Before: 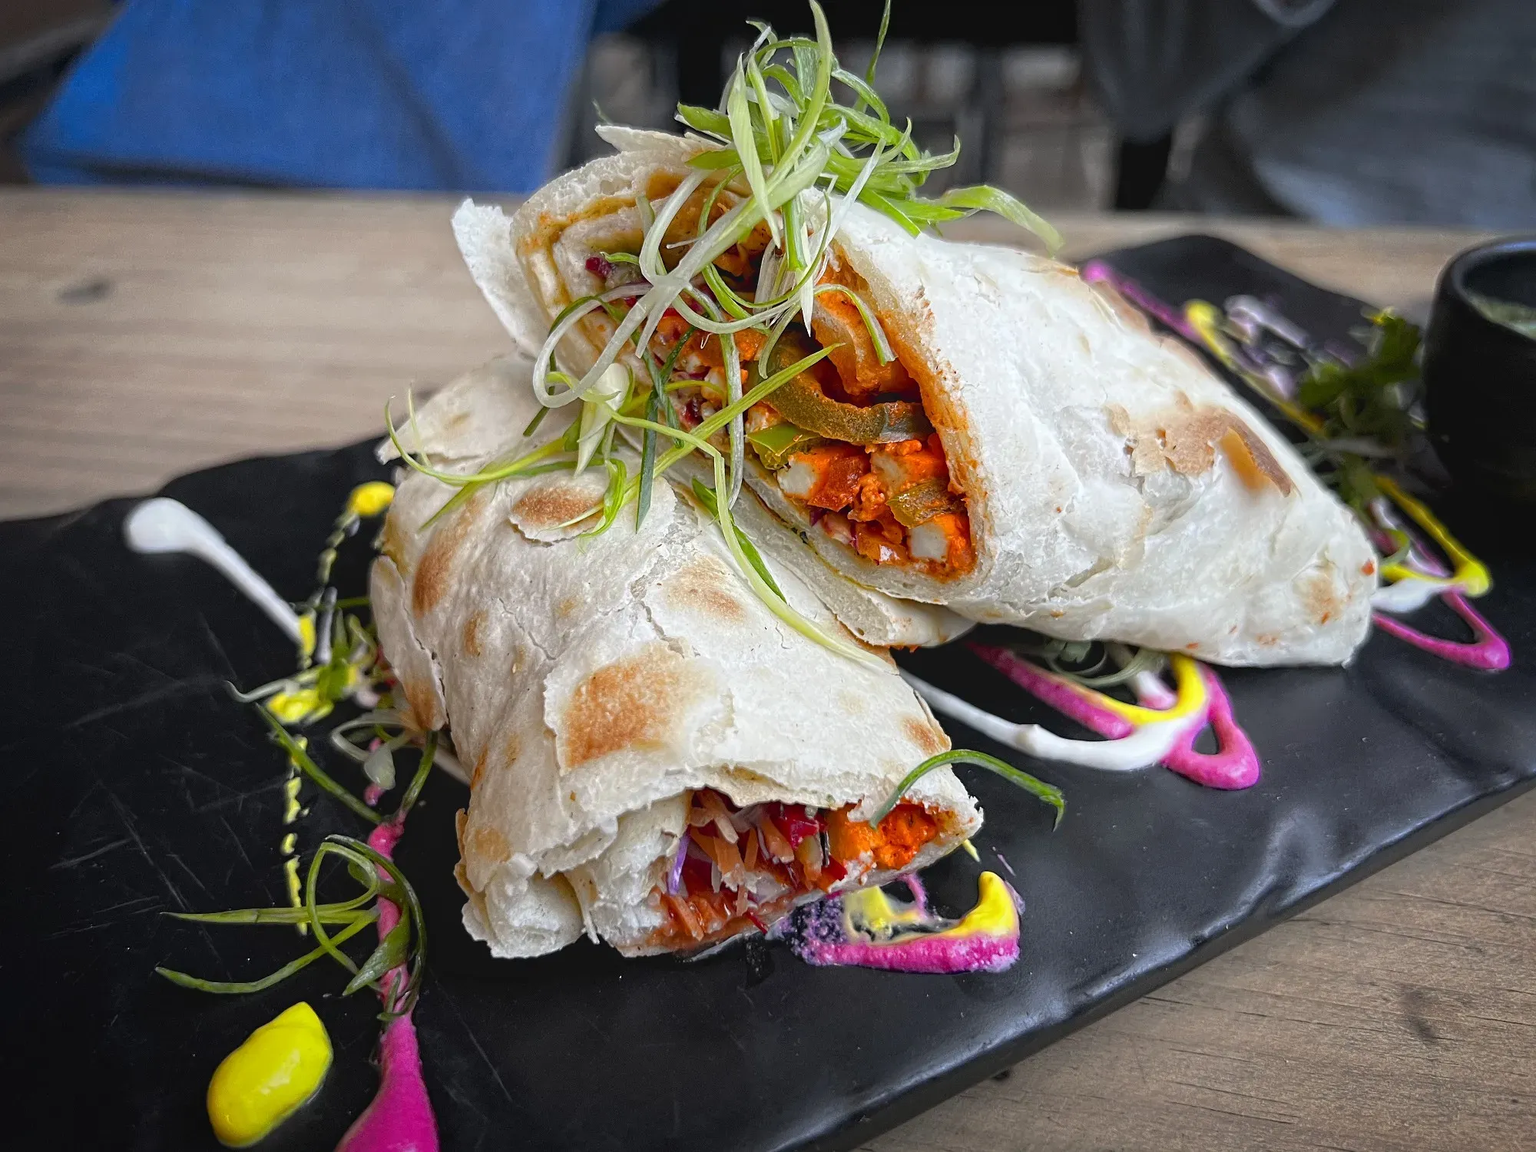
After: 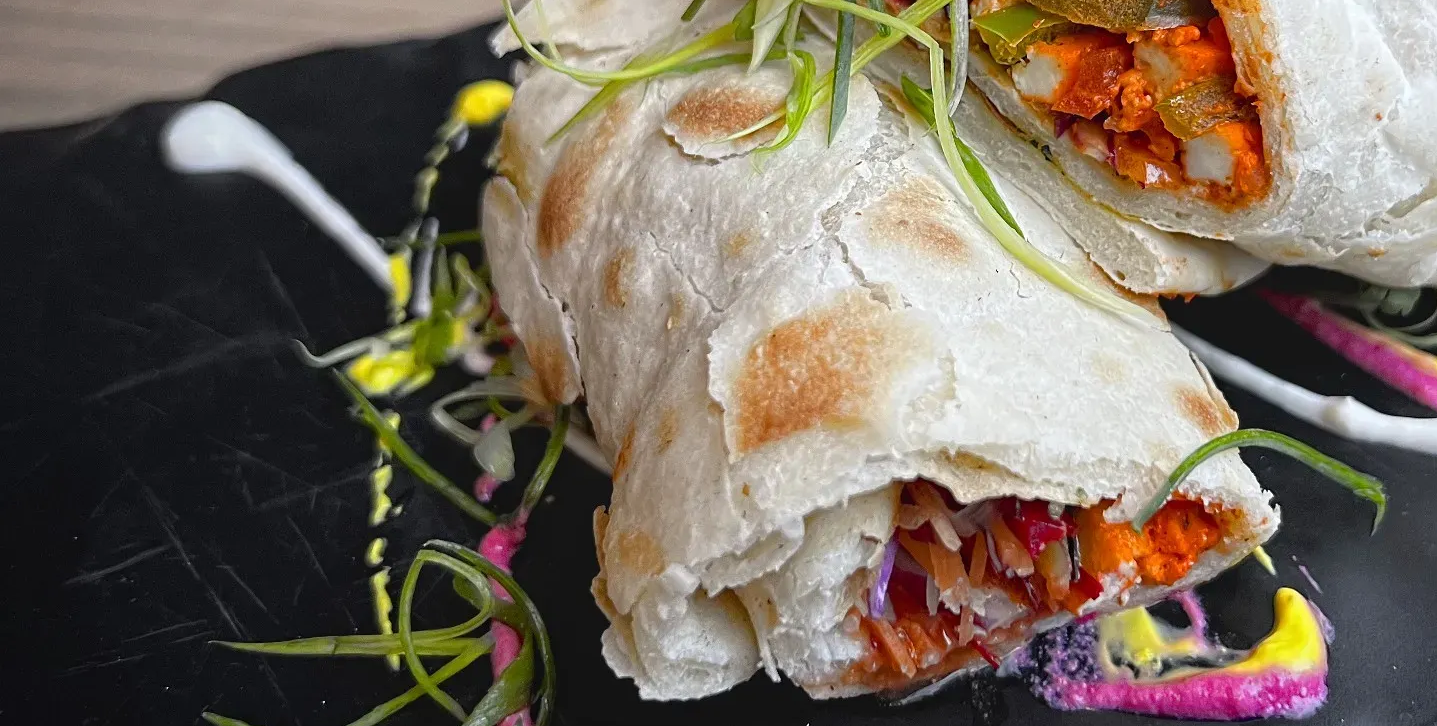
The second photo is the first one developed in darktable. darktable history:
crop: top 36.508%, right 28.149%, bottom 15.092%
